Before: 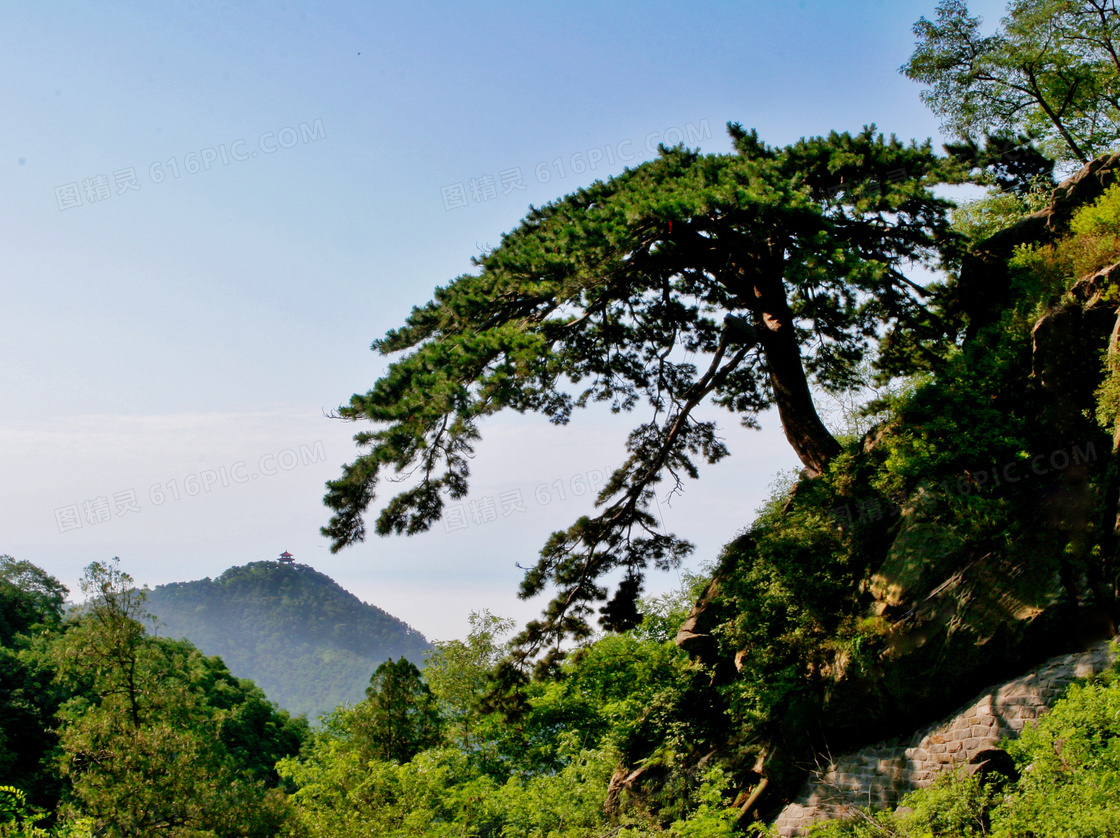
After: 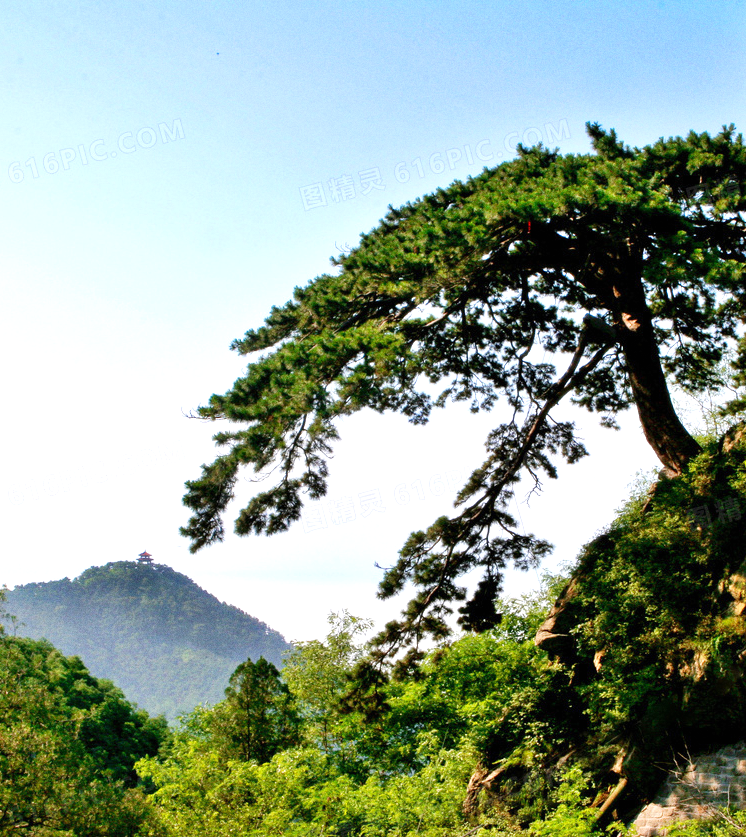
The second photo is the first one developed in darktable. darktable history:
crop and rotate: left 12.648%, right 20.685%
exposure: black level correction 0, exposure 0.7 EV, compensate exposure bias true, compensate highlight preservation false
grain: on, module defaults
